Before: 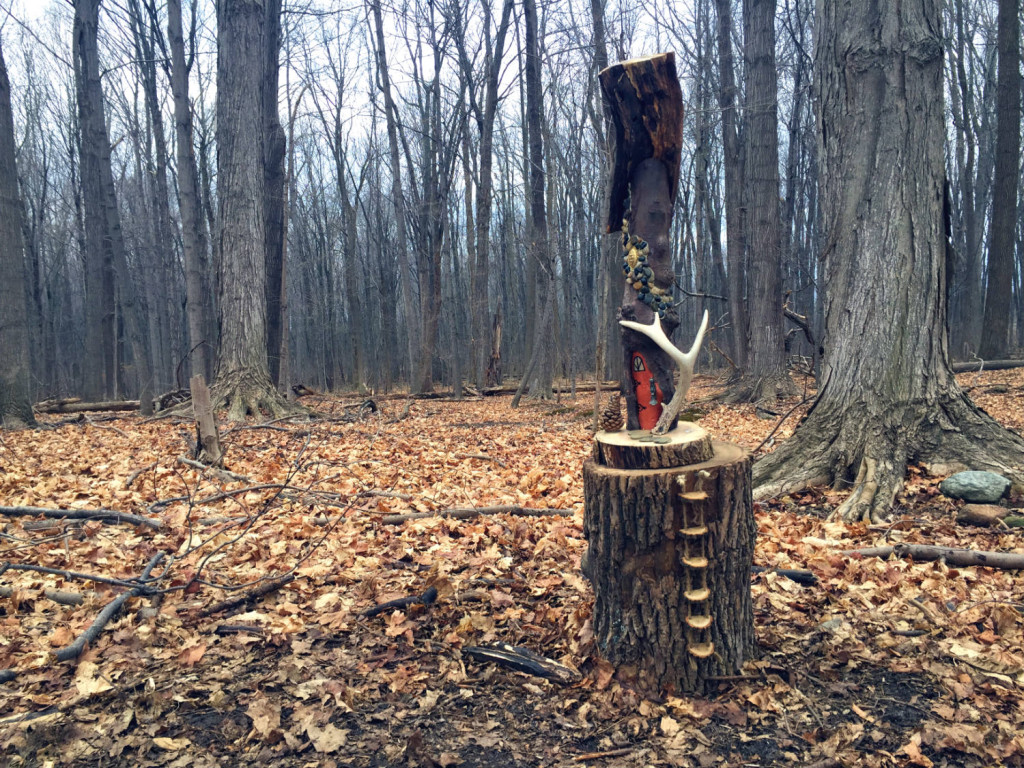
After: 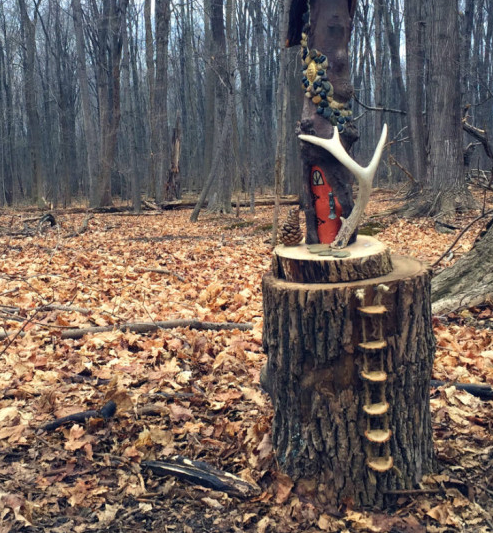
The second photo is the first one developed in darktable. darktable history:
crop: left 31.41%, top 24.341%, right 20.359%, bottom 6.247%
